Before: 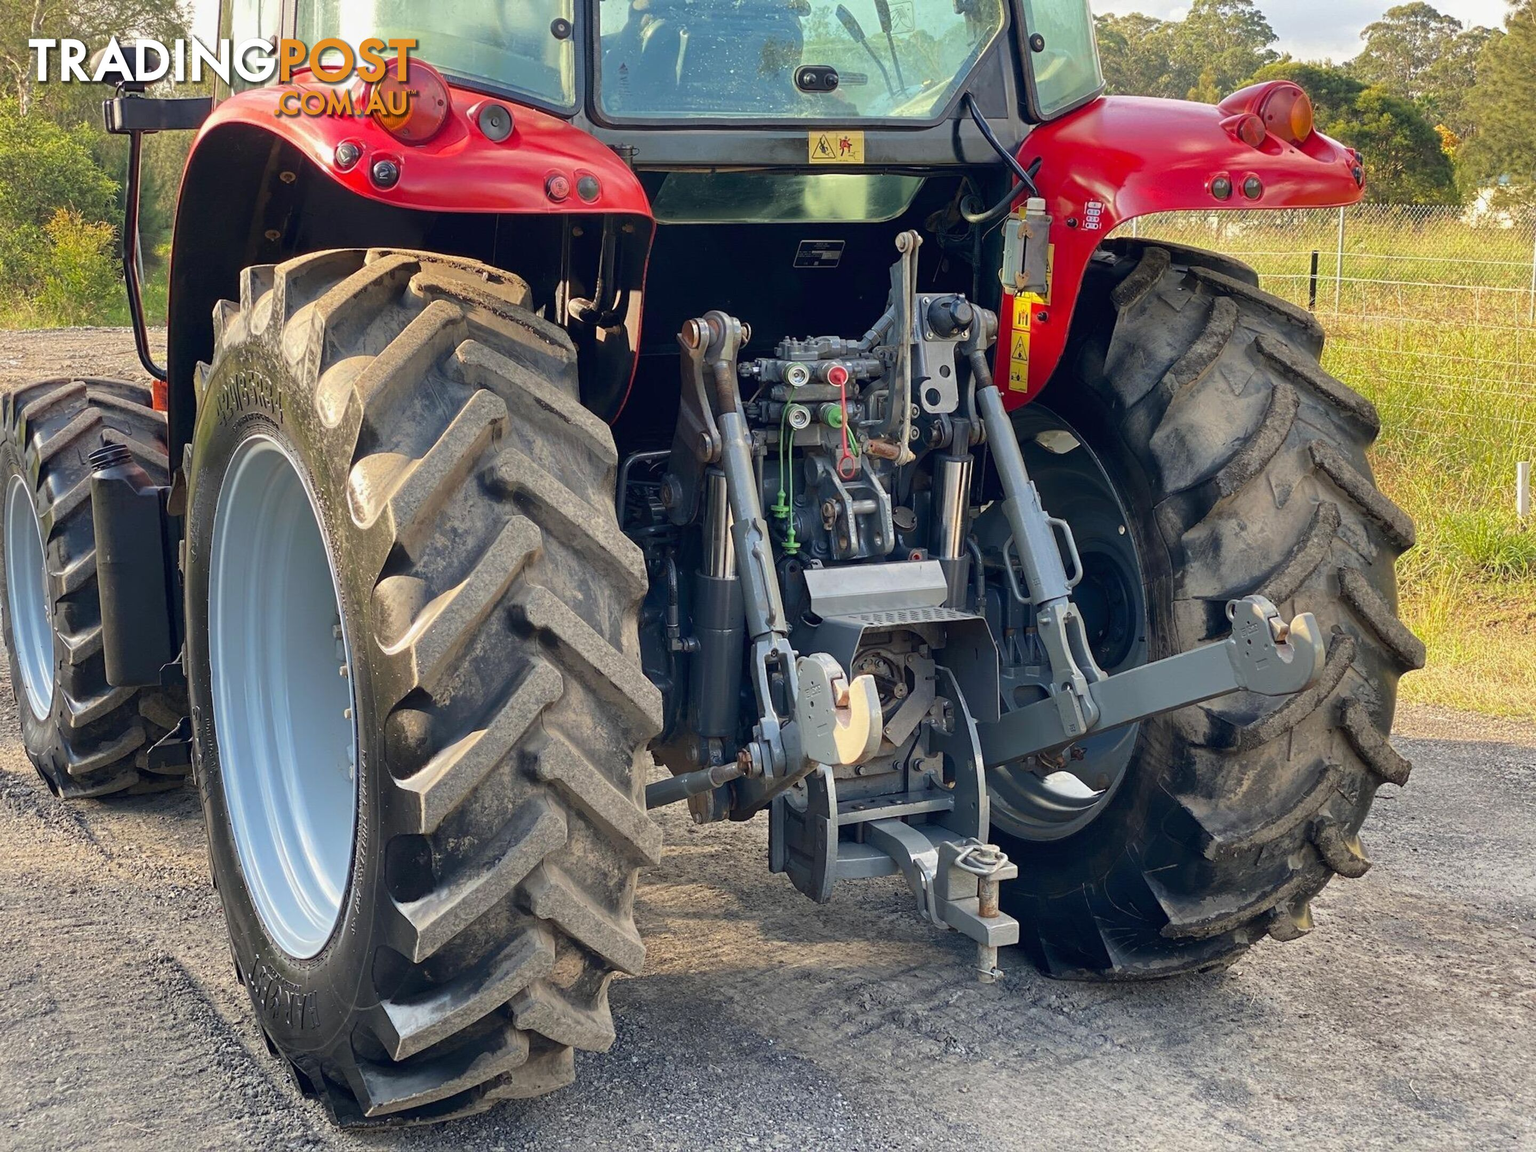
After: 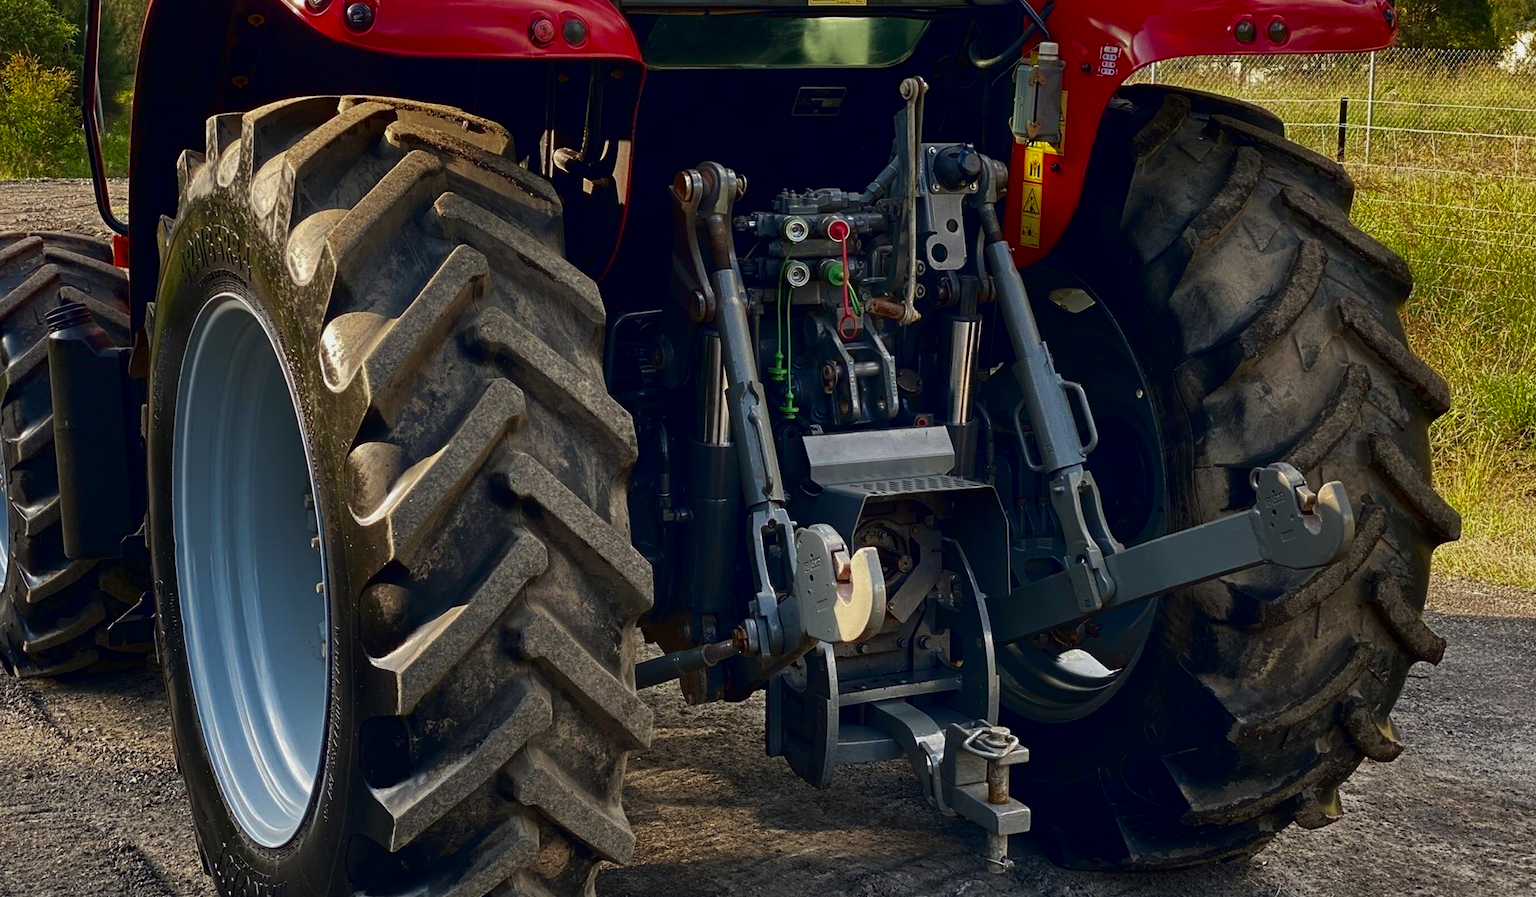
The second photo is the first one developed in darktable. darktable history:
crop and rotate: left 2.99%, top 13.771%, right 2.548%, bottom 12.575%
contrast brightness saturation: brightness -0.513
